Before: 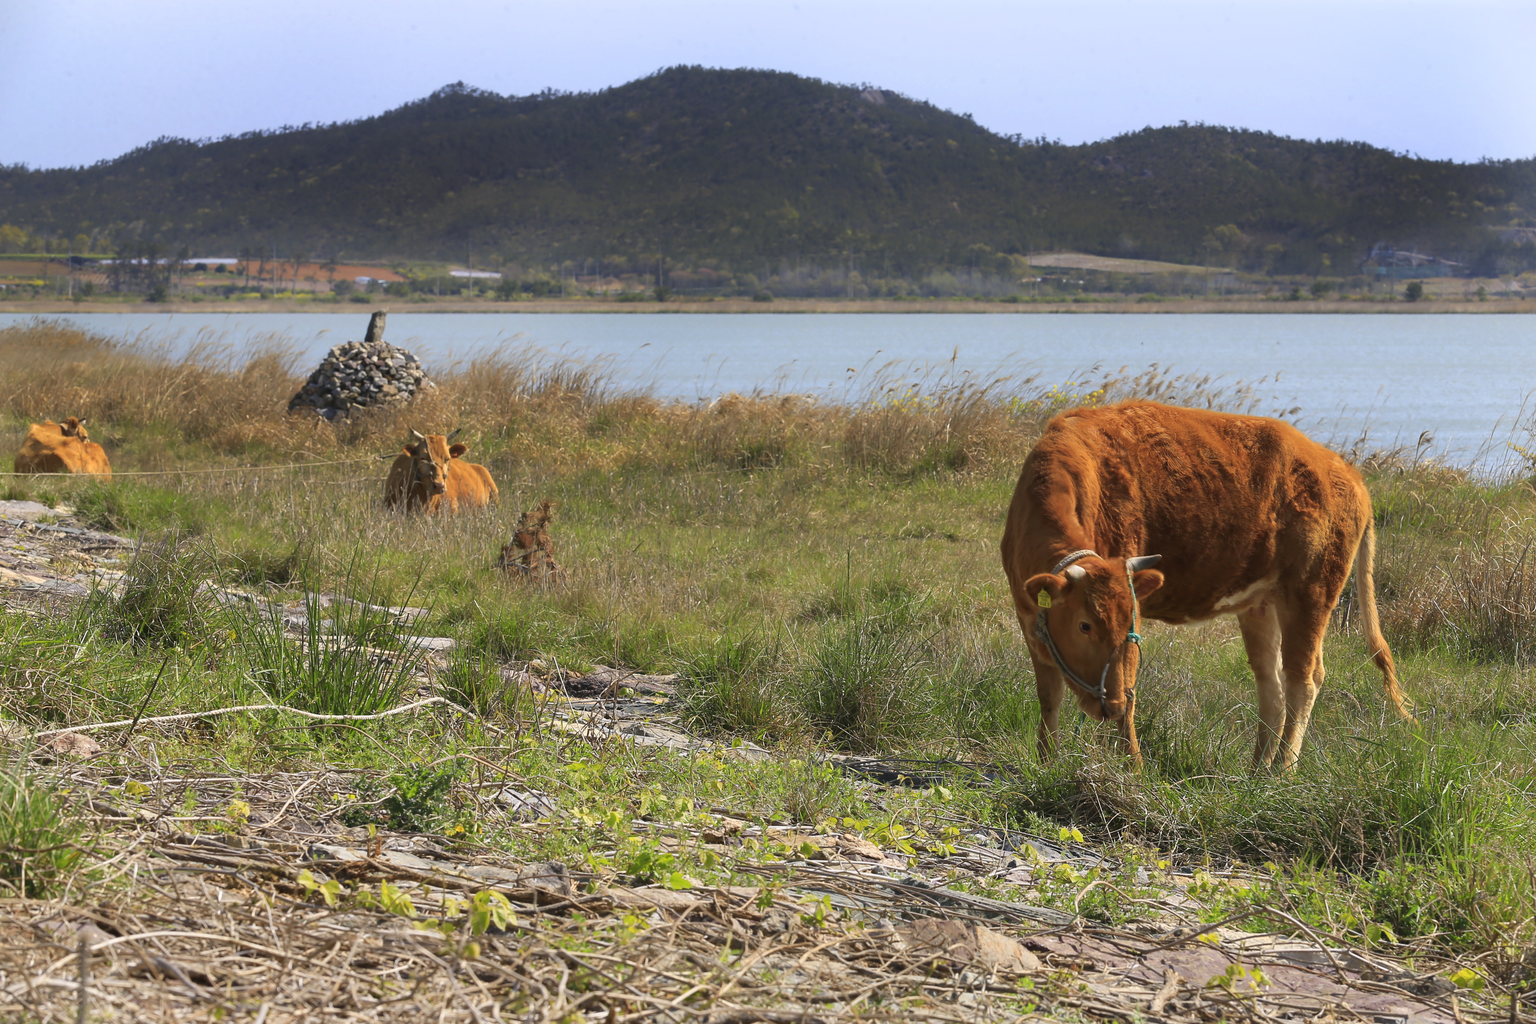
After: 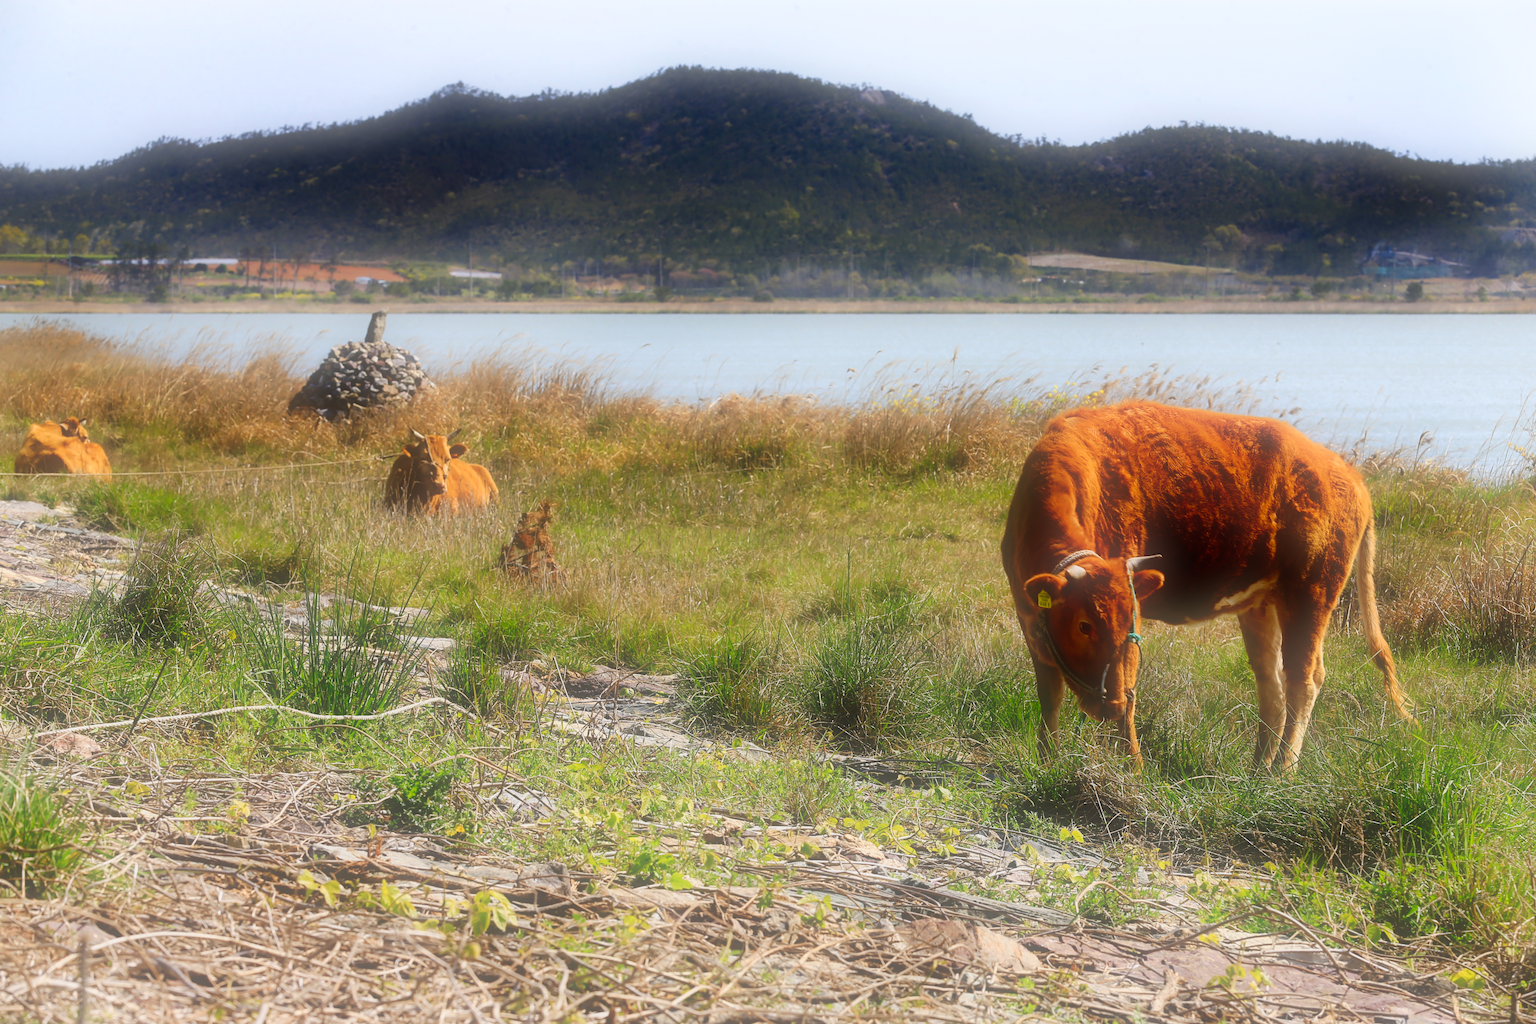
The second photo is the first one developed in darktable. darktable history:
tone curve: curves: ch0 [(0, 0) (0.003, 0) (0.011, 0.002) (0.025, 0.004) (0.044, 0.007) (0.069, 0.015) (0.1, 0.025) (0.136, 0.04) (0.177, 0.09) (0.224, 0.152) (0.277, 0.239) (0.335, 0.335) (0.399, 0.43) (0.468, 0.524) (0.543, 0.621) (0.623, 0.712) (0.709, 0.789) (0.801, 0.871) (0.898, 0.951) (1, 1)], preserve colors none
exposure: black level correction 0.009, compensate highlight preservation false
soften: size 60.24%, saturation 65.46%, brightness 0.506 EV, mix 25.7%
